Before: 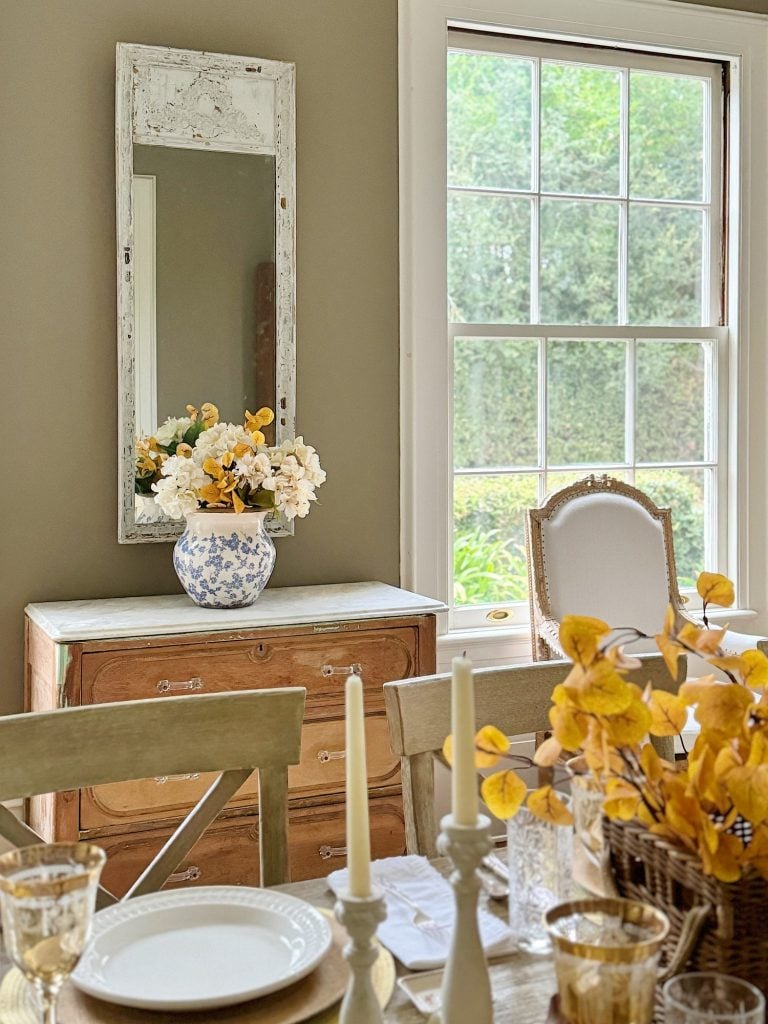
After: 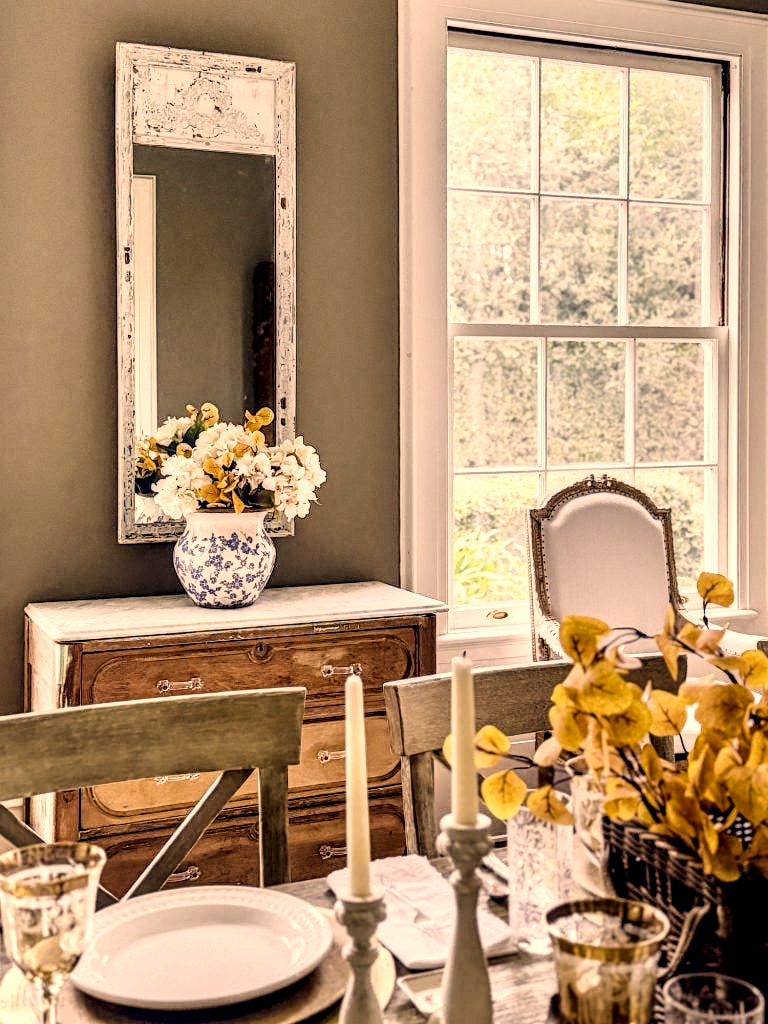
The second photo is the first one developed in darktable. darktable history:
sigmoid: contrast 1.8
local contrast: highlights 20%, detail 197%
color correction: highlights a* 19.59, highlights b* 27.49, shadows a* 3.46, shadows b* -17.28, saturation 0.73
